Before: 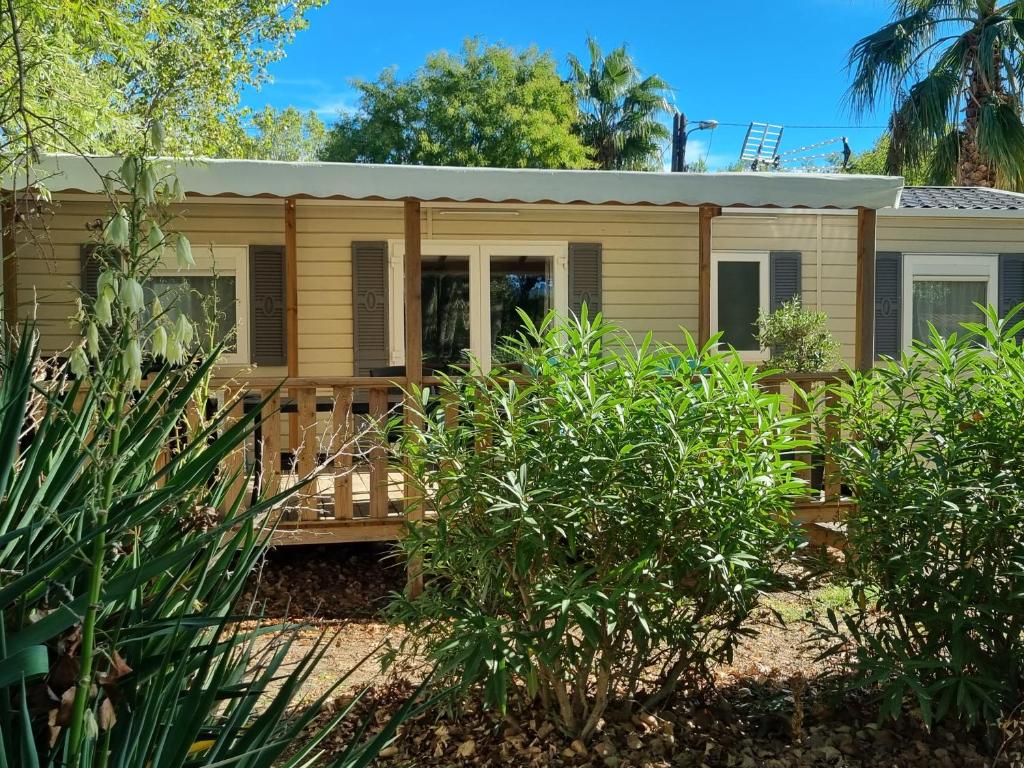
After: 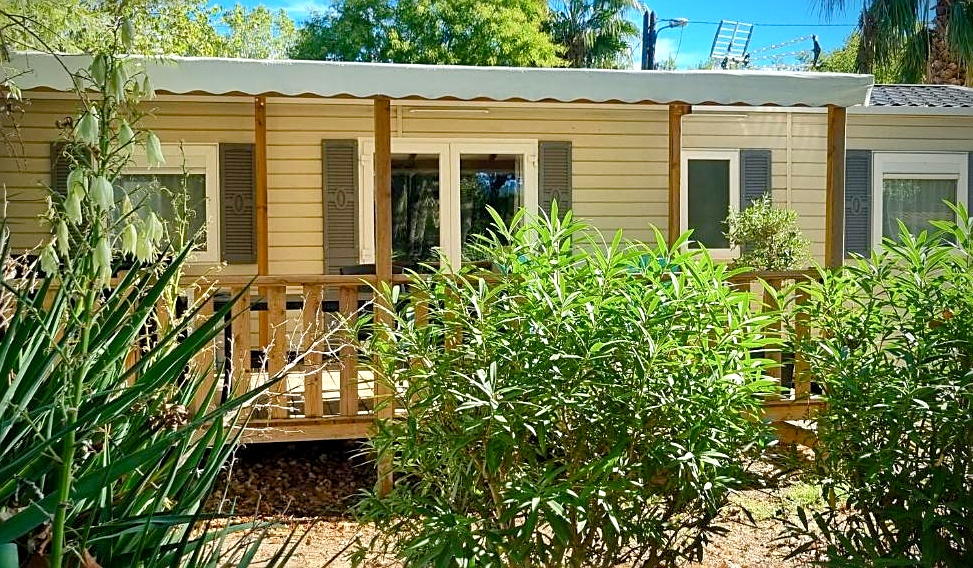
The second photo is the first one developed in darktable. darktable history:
sharpen: on, module defaults
crop and rotate: left 2.991%, top 13.302%, right 1.981%, bottom 12.636%
vignetting: brightness -0.629, saturation -0.007, center (-0.028, 0.239)
exposure: black level correction 0.001, exposure 0.675 EV, compensate highlight preservation false
color balance rgb: shadows lift › chroma 1%, shadows lift › hue 113°, highlights gain › chroma 0.2%, highlights gain › hue 333°, perceptual saturation grading › global saturation 20%, perceptual saturation grading › highlights -25%, perceptual saturation grading › shadows 25%, contrast -10%
